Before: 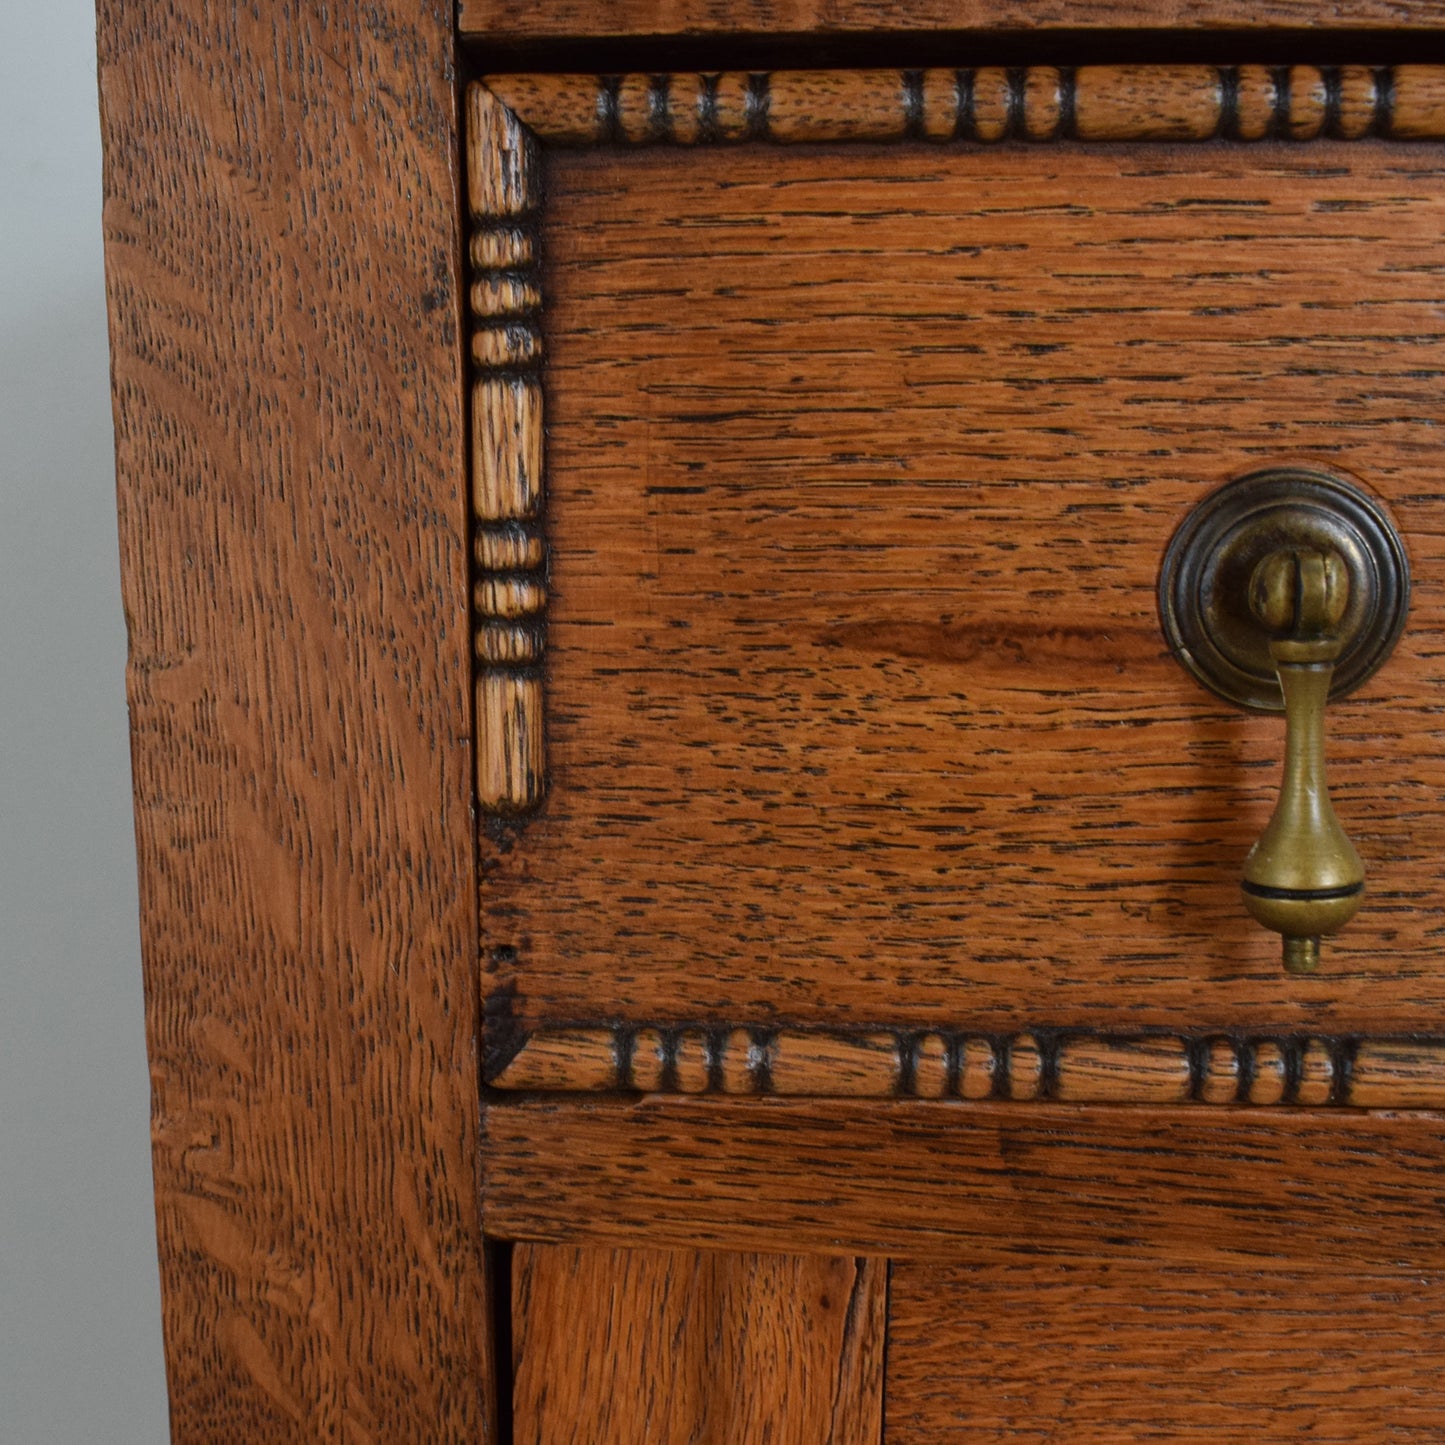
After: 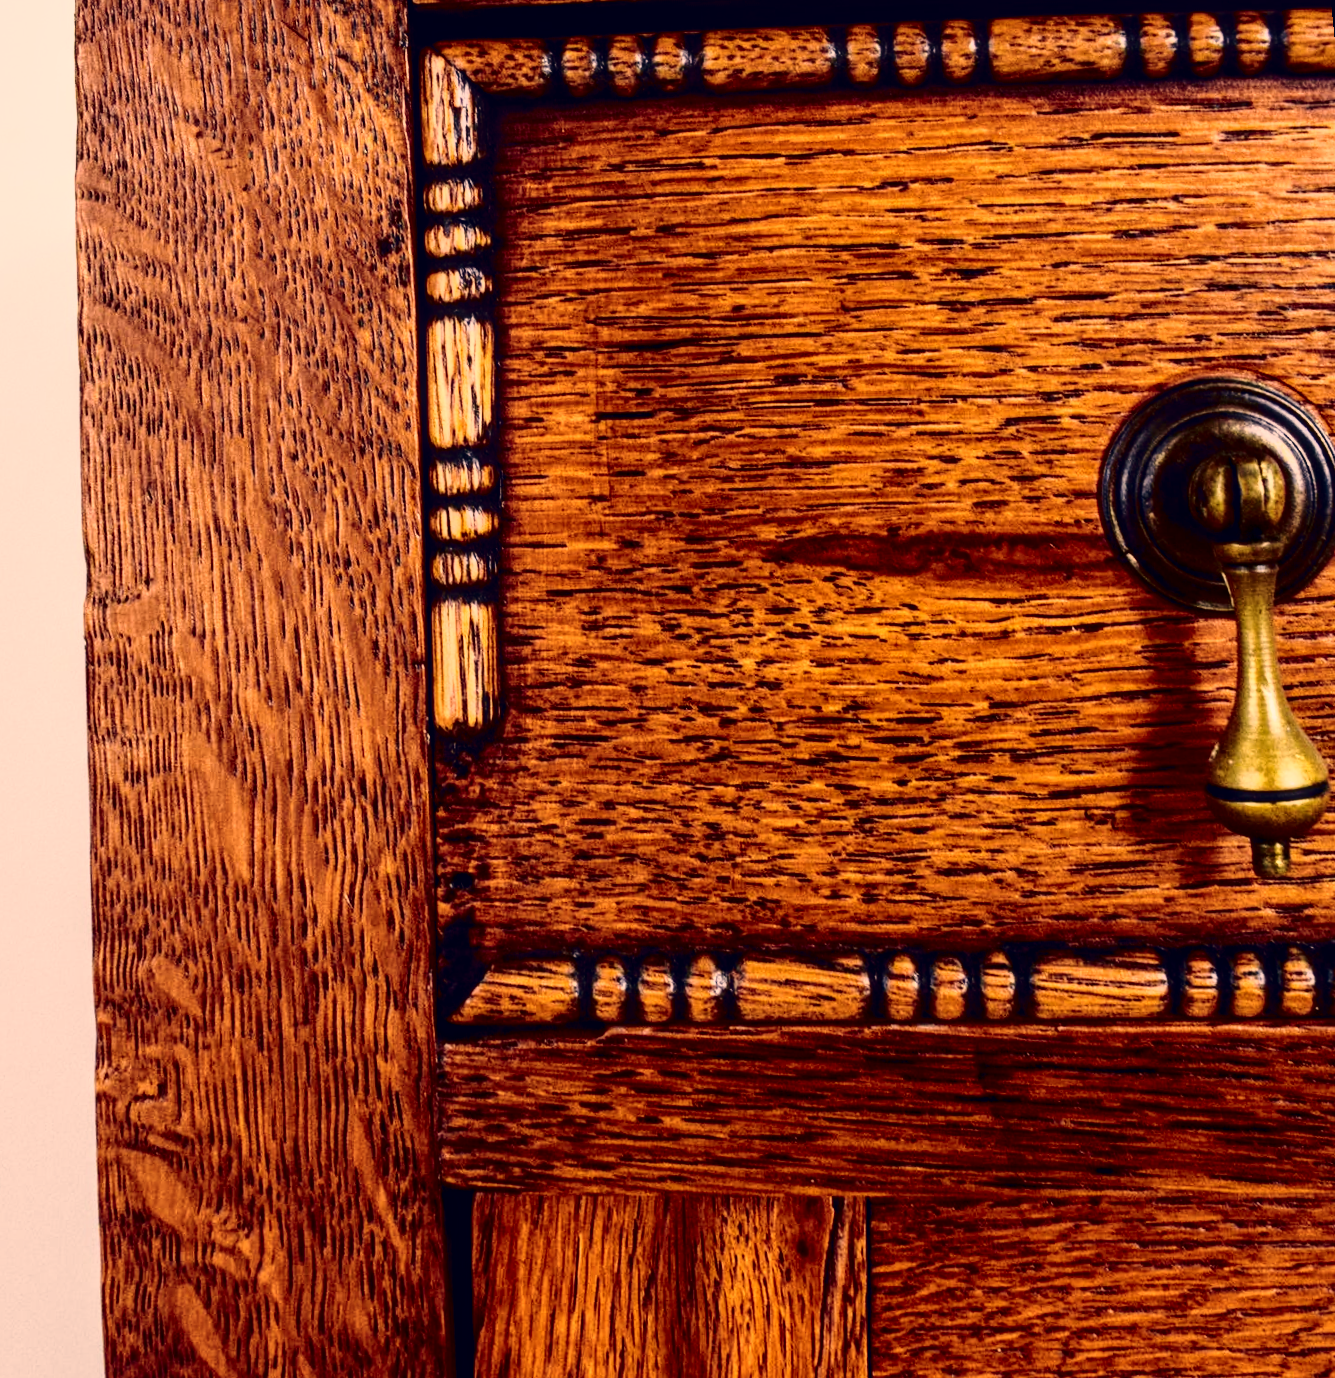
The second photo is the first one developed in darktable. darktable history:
tone curve: curves: ch0 [(0, 0) (0.105, 0.08) (0.195, 0.18) (0.283, 0.288) (0.384, 0.419) (0.485, 0.531) (0.638, 0.69) (0.795, 0.879) (1, 0.977)]; ch1 [(0, 0) (0.161, 0.092) (0.35, 0.33) (0.379, 0.401) (0.456, 0.469) (0.498, 0.503) (0.531, 0.537) (0.596, 0.621) (0.635, 0.655) (1, 1)]; ch2 [(0, 0) (0.371, 0.362) (0.437, 0.437) (0.483, 0.484) (0.53, 0.515) (0.56, 0.58) (0.622, 0.606) (1, 1)], color space Lab, independent channels, preserve colors none
base curve: curves: ch0 [(0, 0) (0.028, 0.03) (0.121, 0.232) (0.46, 0.748) (0.859, 0.968) (1, 1)], preserve colors none
contrast brightness saturation: contrast 0.32, brightness -0.08, saturation 0.17
color balance rgb: perceptual saturation grading › global saturation 20%, global vibrance 20%
color correction: highlights a* 19.59, highlights b* 27.49, shadows a* 3.46, shadows b* -17.28, saturation 0.73
local contrast: detail 130%
rotate and perspective: rotation -1.68°, lens shift (vertical) -0.146, crop left 0.049, crop right 0.912, crop top 0.032, crop bottom 0.96
crop and rotate: left 0.126%
